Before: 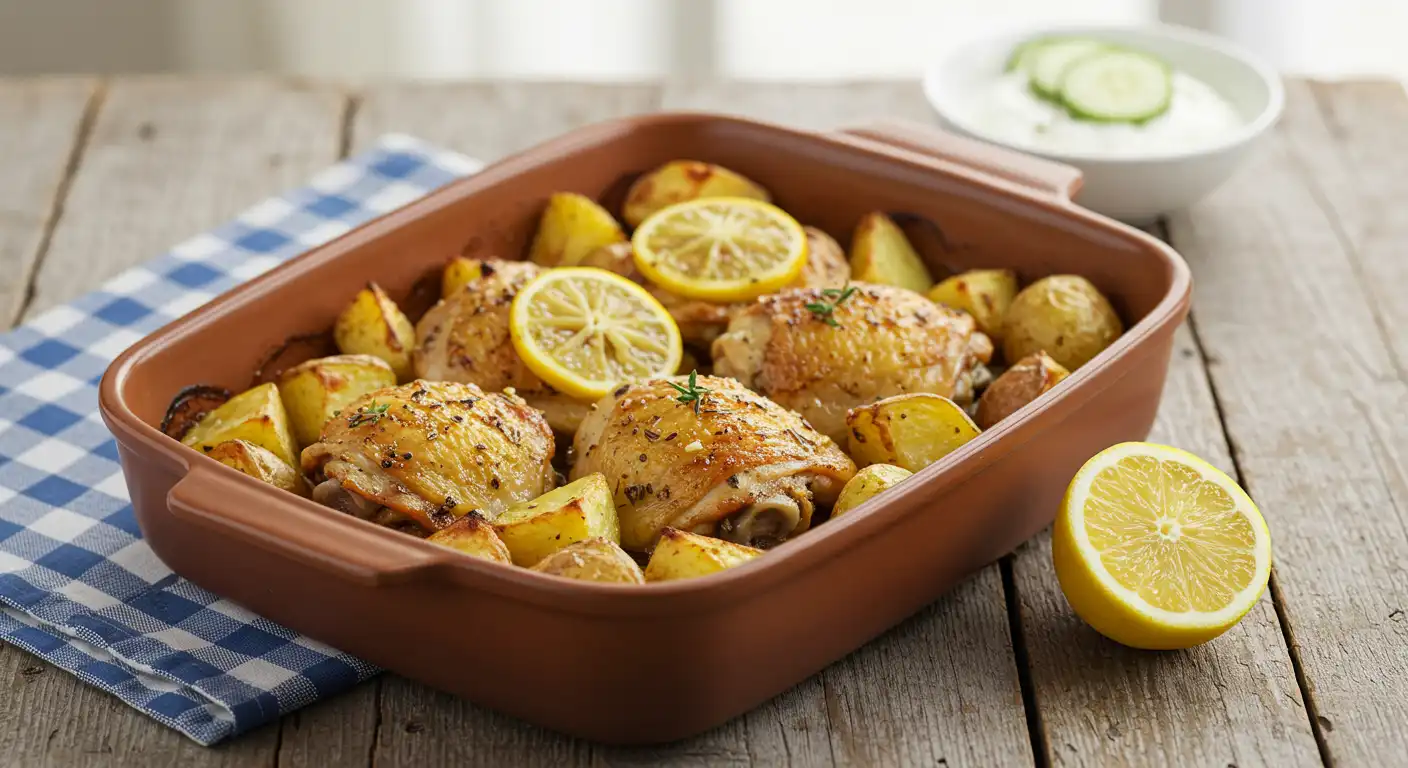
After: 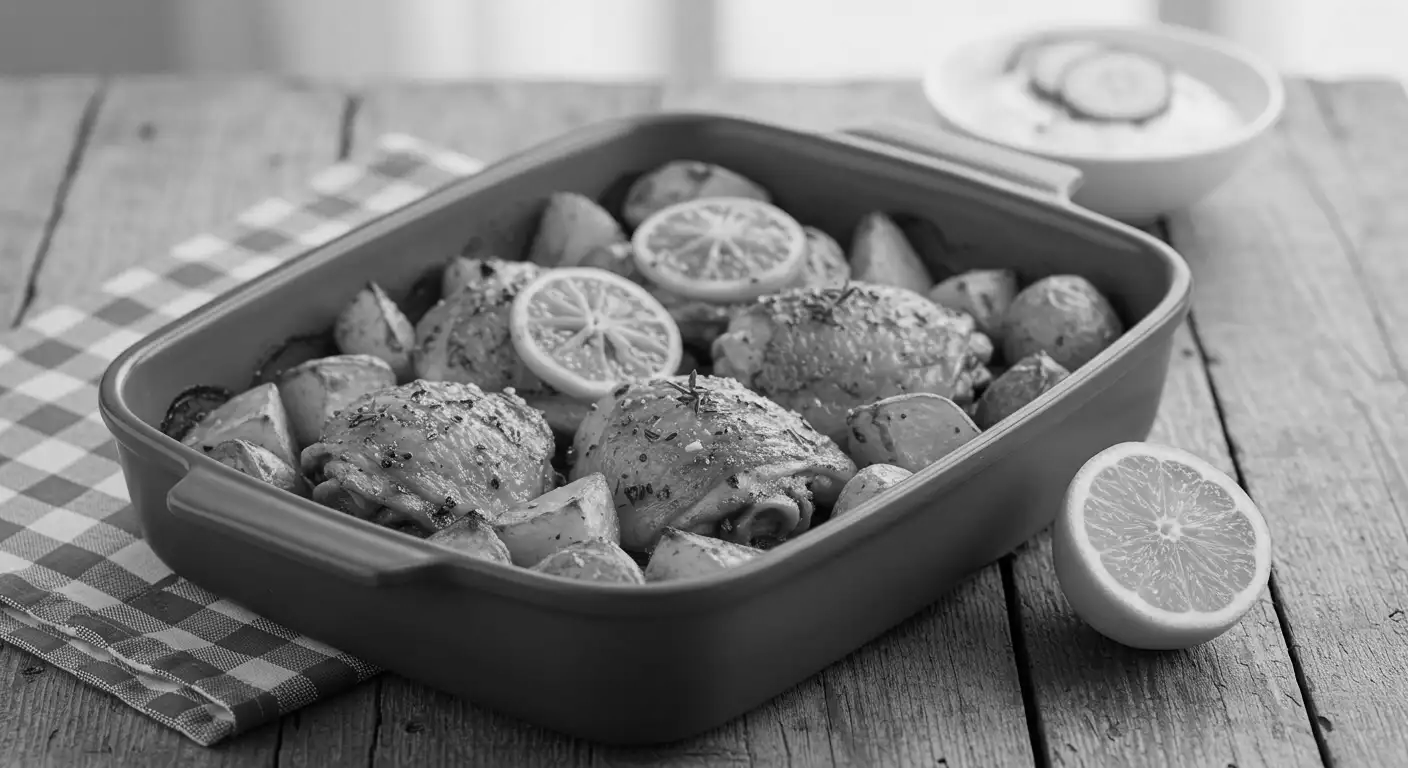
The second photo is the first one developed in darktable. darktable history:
exposure: exposure -0.021 EV, compensate highlight preservation false
color calibration: output gray [0.22, 0.42, 0.37, 0], gray › normalize channels true, illuminant same as pipeline (D50), adaptation XYZ, x 0.346, y 0.359, gamut compression 0
